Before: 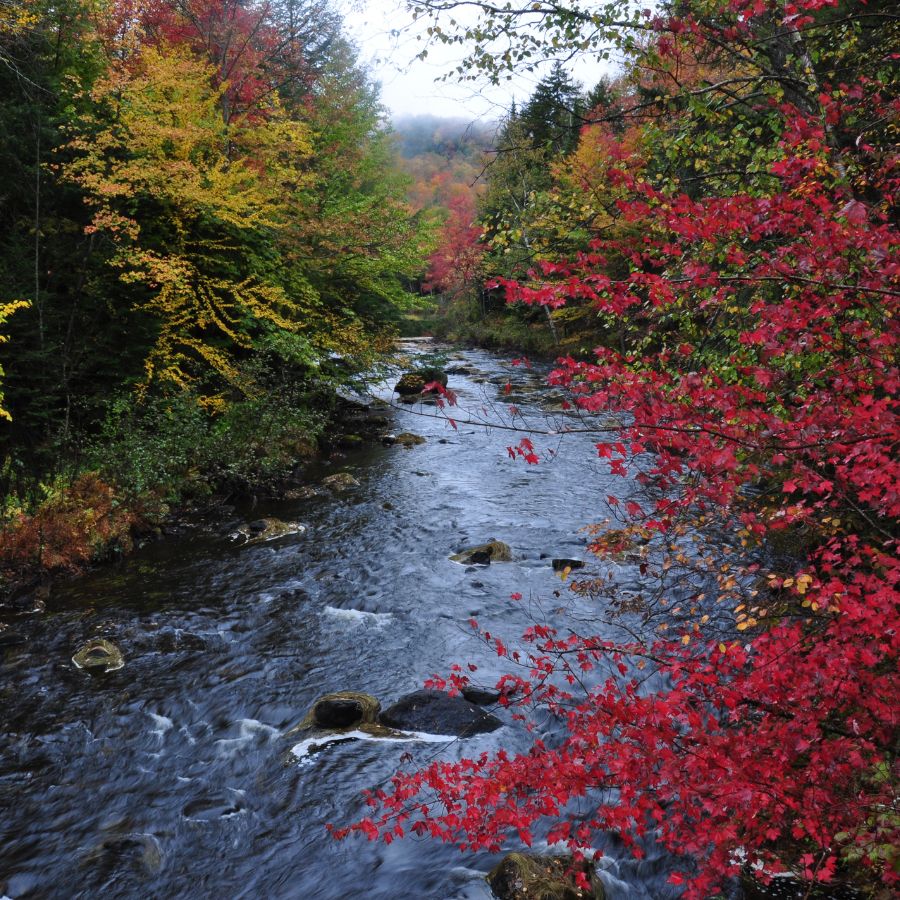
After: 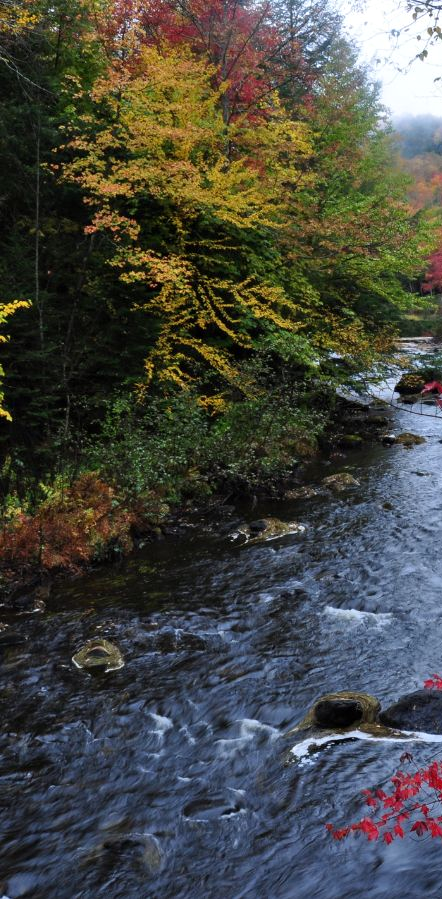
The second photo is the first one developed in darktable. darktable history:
crop and rotate: left 0%, top 0%, right 50.845%
contrast equalizer: octaves 7, y [[0.6 ×6], [0.55 ×6], [0 ×6], [0 ×6], [0 ×6]], mix 0.15
